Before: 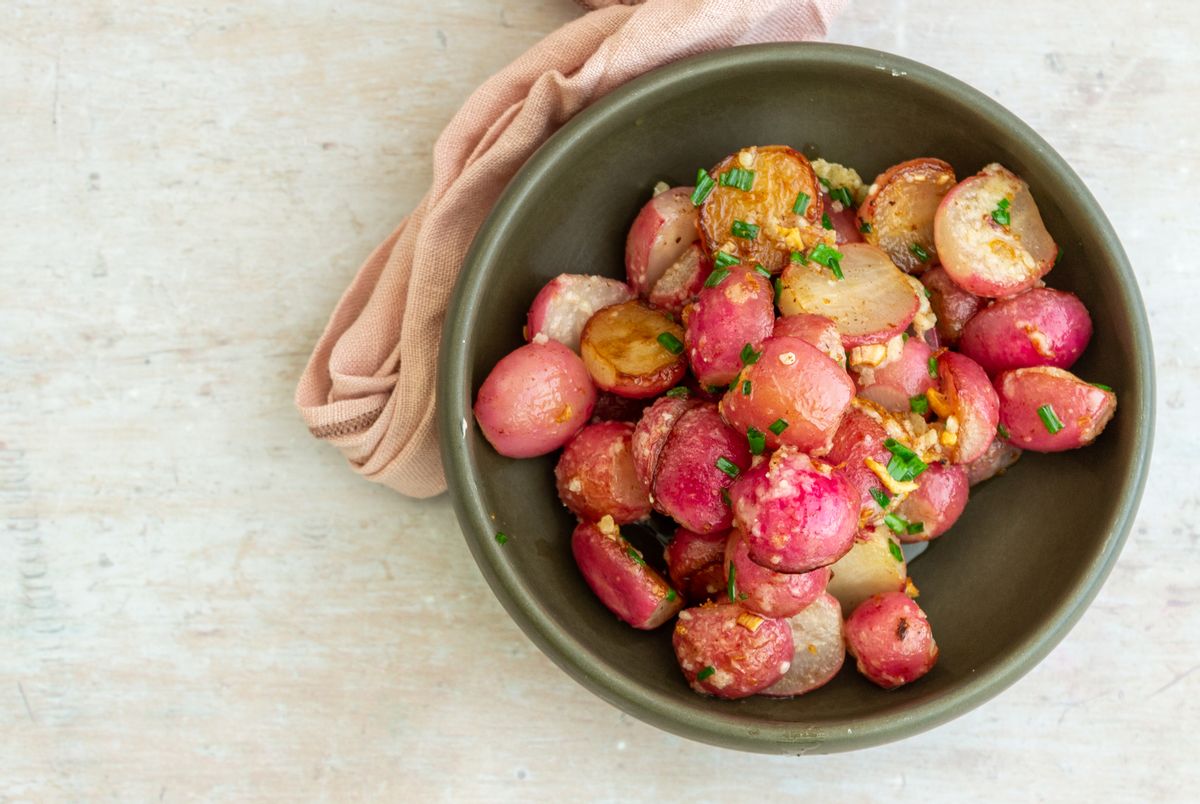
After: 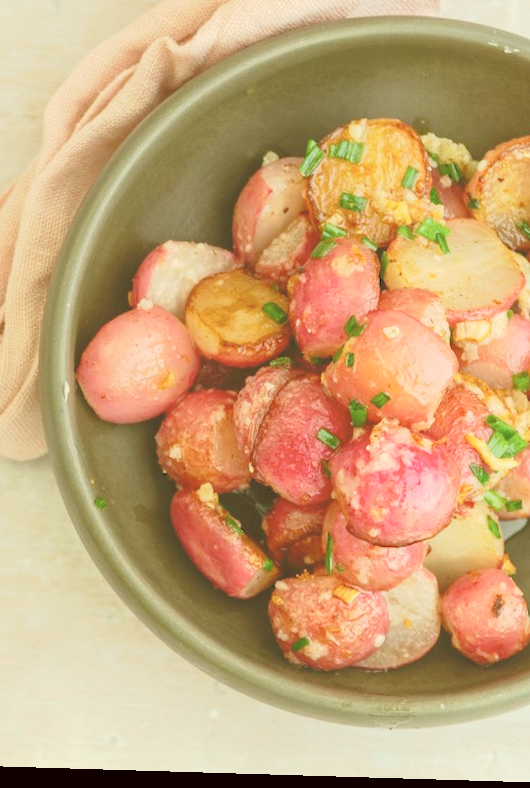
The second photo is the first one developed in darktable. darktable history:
contrast brightness saturation: contrast 0.2, brightness 0.16, saturation 0.22
tone equalizer: on, module defaults
color correction: highlights a* -1.43, highlights b* 10.12, shadows a* 0.395, shadows b* 19.35
exposure: exposure -0.293 EV, compensate highlight preservation false
rotate and perspective: rotation 1.72°, automatic cropping off
crop: left 33.452%, top 6.025%, right 23.155%
tone curve: curves: ch0 [(0, 0) (0.003, 0.275) (0.011, 0.288) (0.025, 0.309) (0.044, 0.326) (0.069, 0.346) (0.1, 0.37) (0.136, 0.396) (0.177, 0.432) (0.224, 0.473) (0.277, 0.516) (0.335, 0.566) (0.399, 0.611) (0.468, 0.661) (0.543, 0.711) (0.623, 0.761) (0.709, 0.817) (0.801, 0.867) (0.898, 0.911) (1, 1)], preserve colors none
